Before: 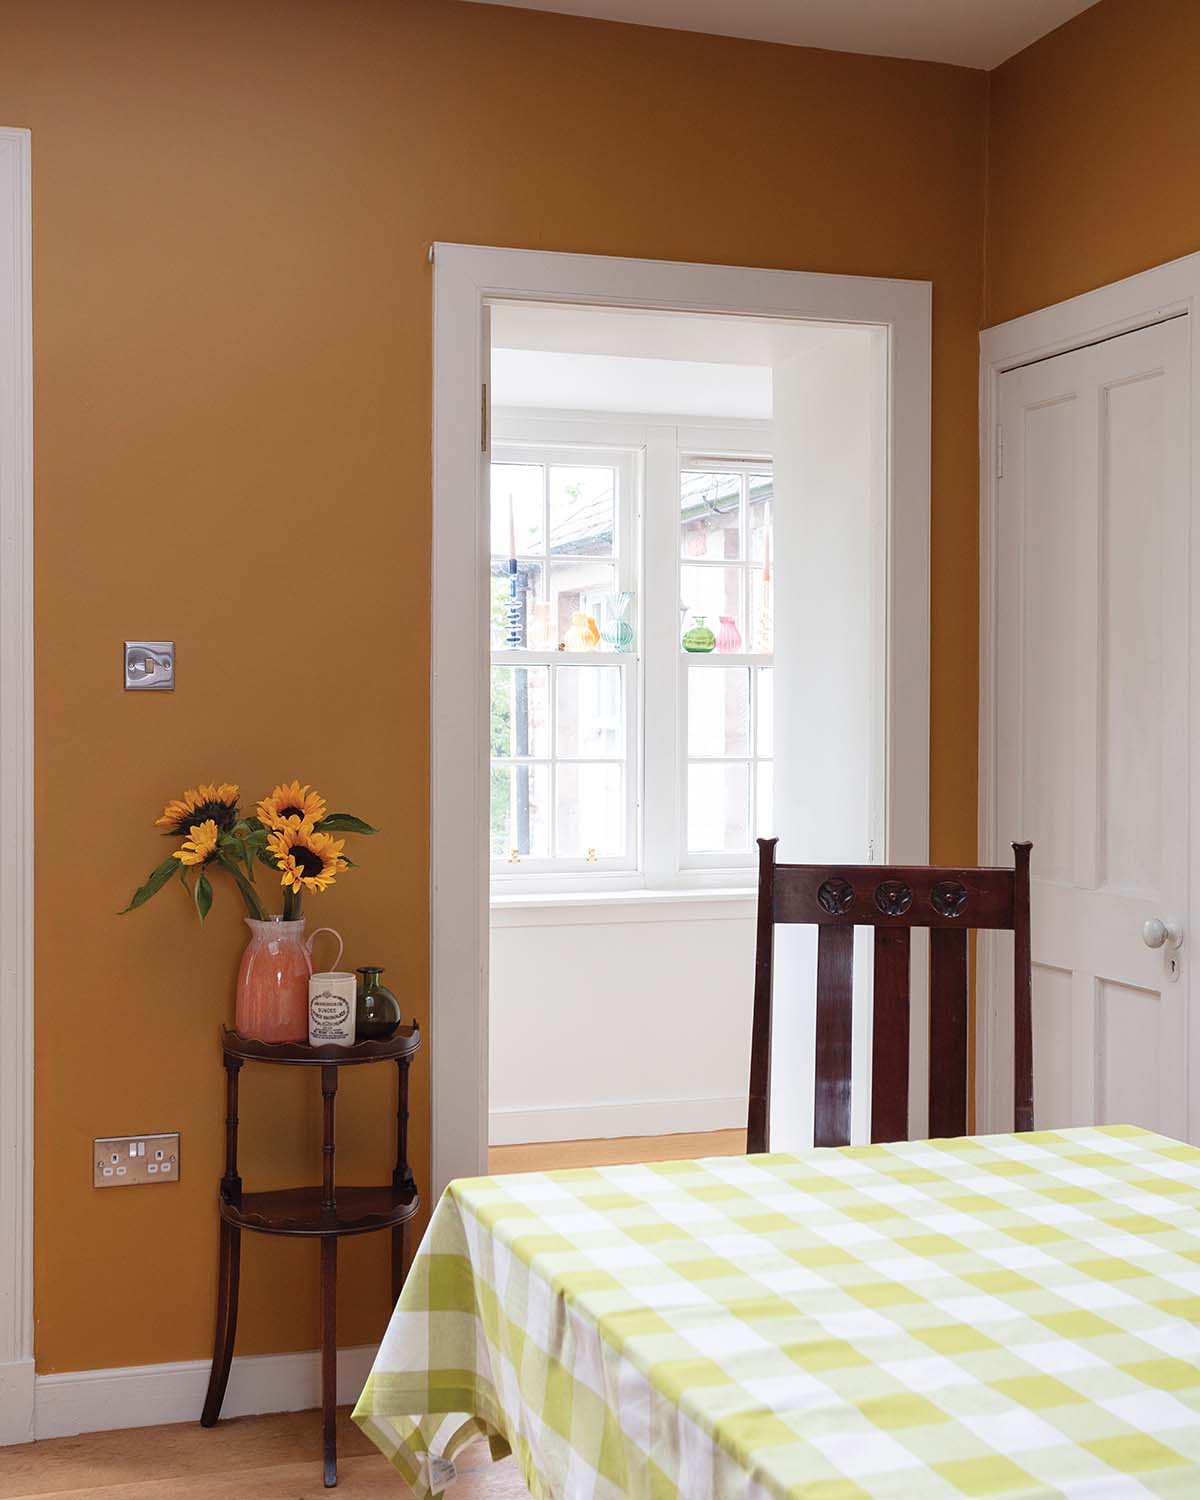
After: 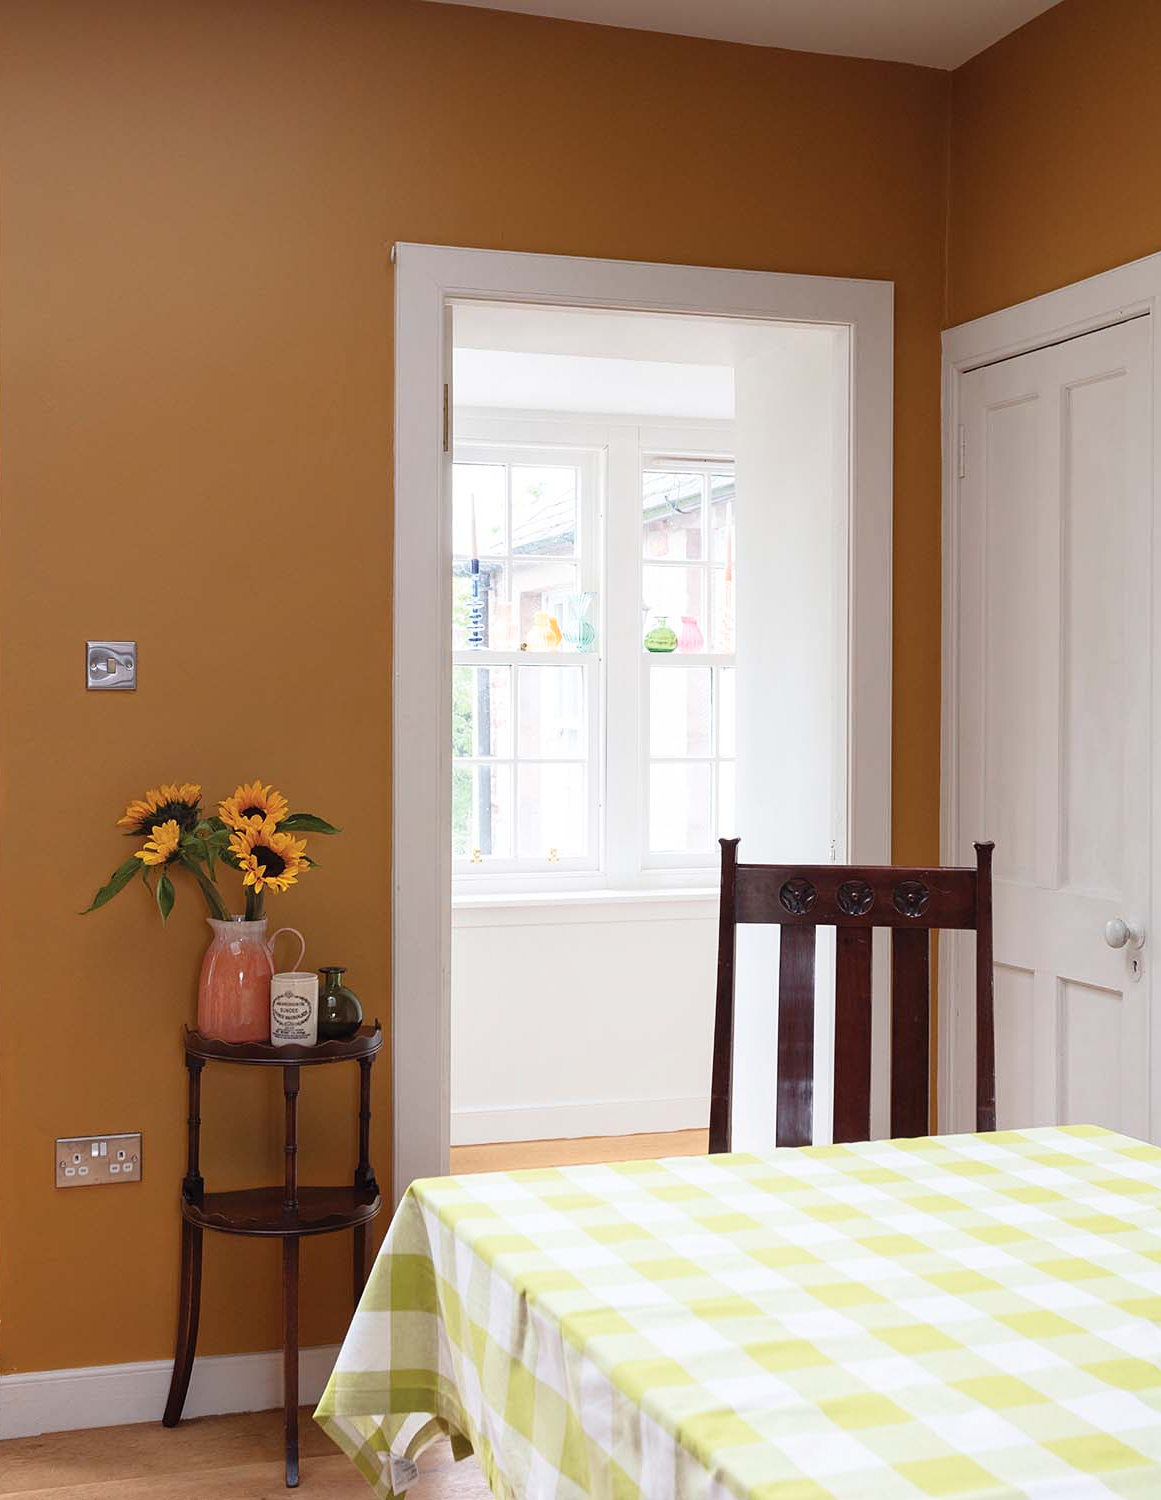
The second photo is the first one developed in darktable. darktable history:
crop and rotate: left 3.238%
shadows and highlights: shadows 0, highlights 40
